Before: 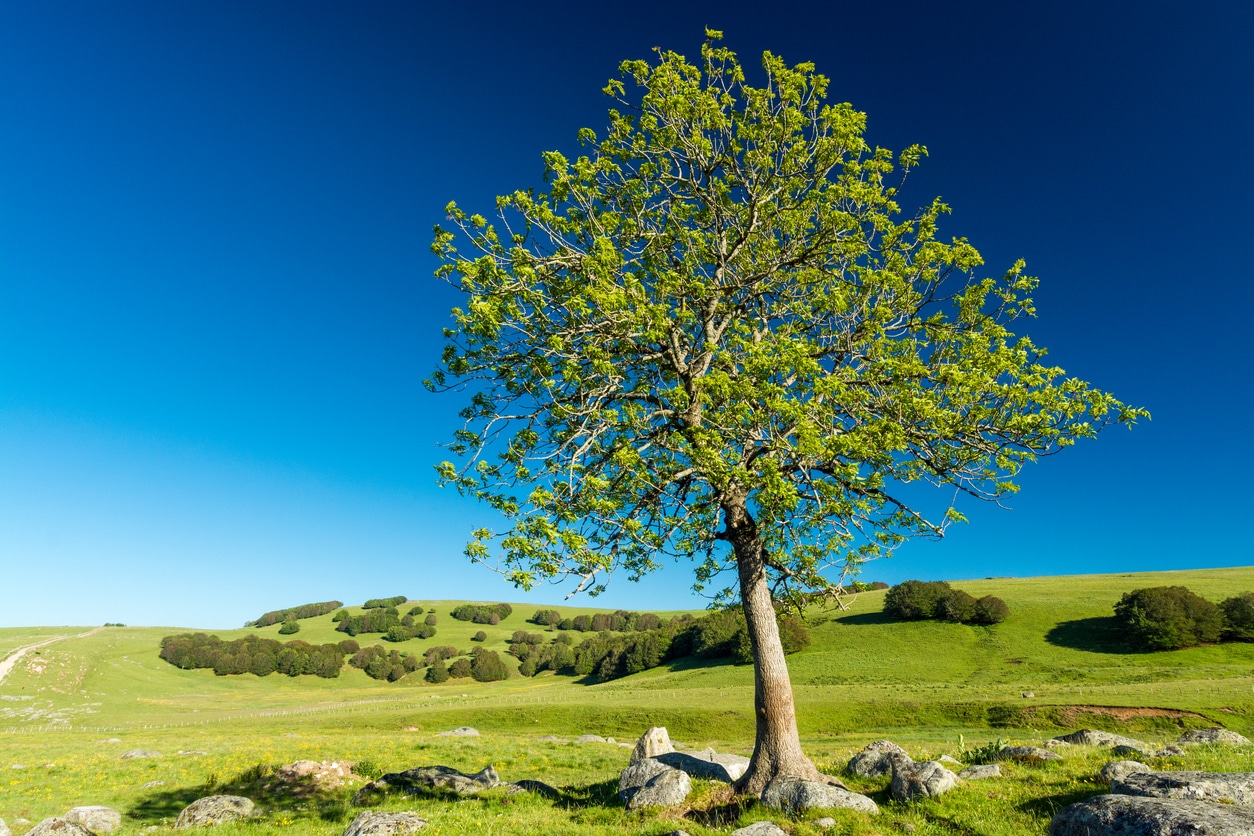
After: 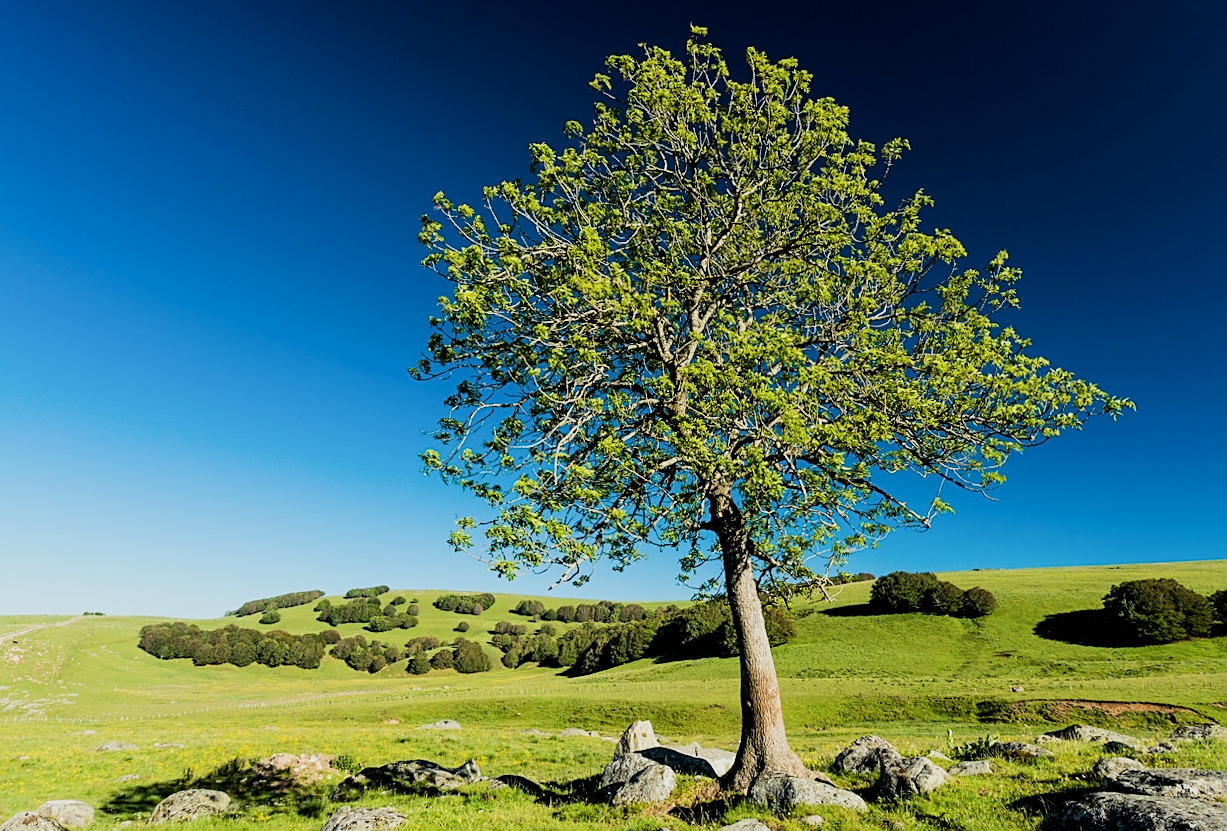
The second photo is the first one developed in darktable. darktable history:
rotate and perspective: rotation 0.226°, lens shift (vertical) -0.042, crop left 0.023, crop right 0.982, crop top 0.006, crop bottom 0.994
sharpen: on, module defaults
filmic rgb: black relative exposure -5 EV, hardness 2.88, contrast 1.3, highlights saturation mix -30%
